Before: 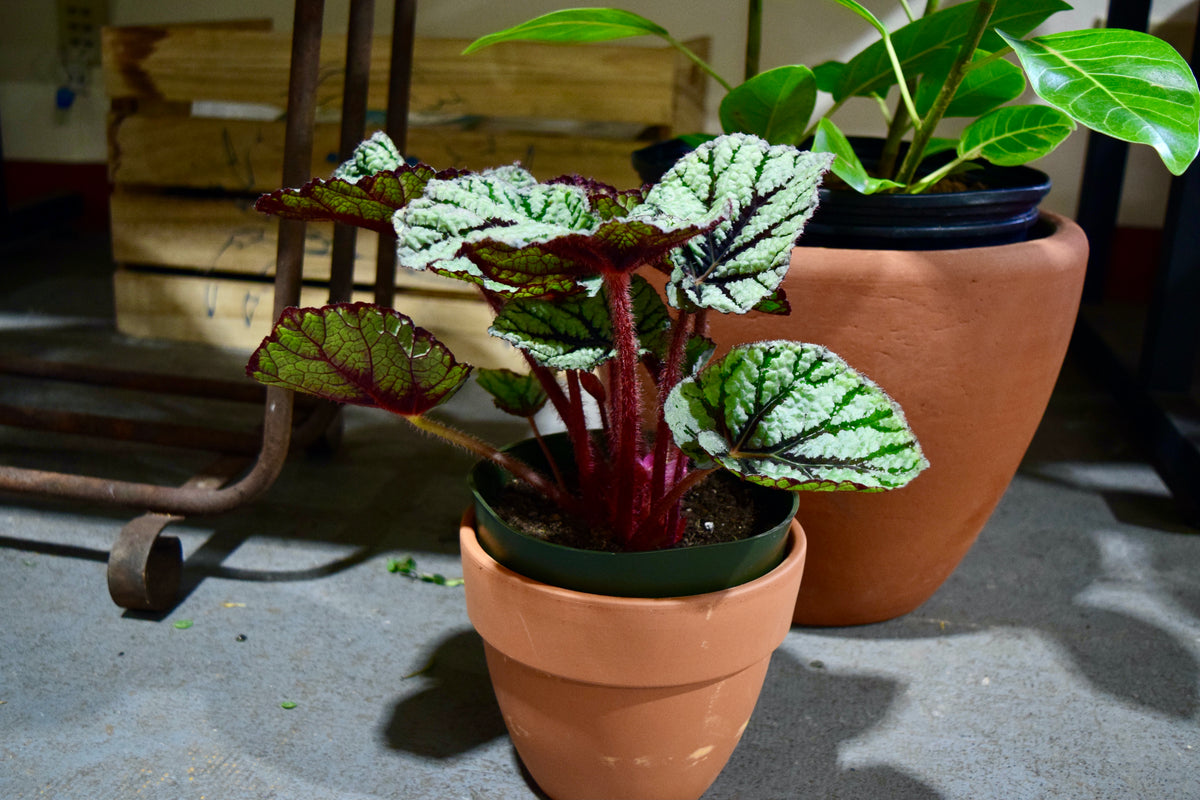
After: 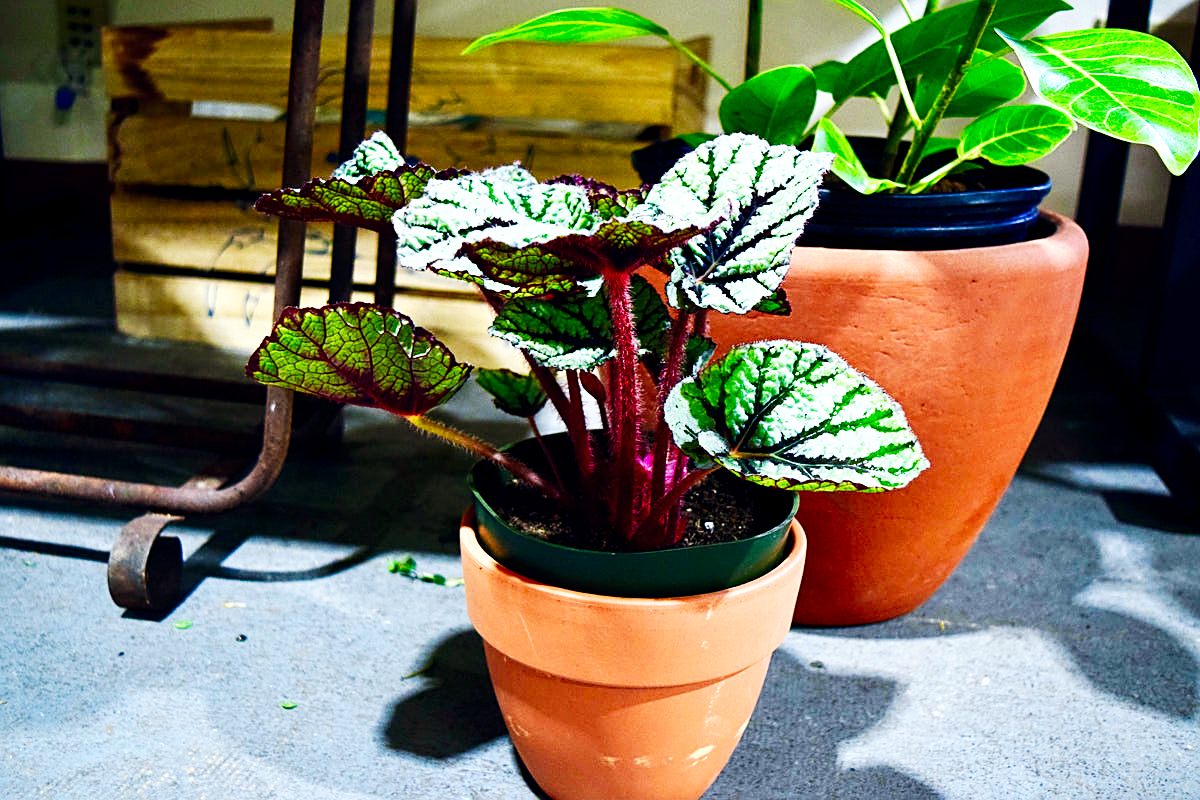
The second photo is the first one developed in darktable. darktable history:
base curve: curves: ch0 [(0, 0) (0.007, 0.004) (0.027, 0.03) (0.046, 0.07) (0.207, 0.54) (0.442, 0.872) (0.673, 0.972) (1, 1)], preserve colors none
local contrast: highlights 100%, shadows 100%, detail 120%, midtone range 0.2
color calibration: illuminant custom, x 0.368, y 0.373, temperature 4330.32 K
color balance rgb: shadows lift › hue 87.51°, highlights gain › chroma 1.62%, highlights gain › hue 55.1°, global offset › chroma 0.06%, global offset › hue 253.66°, linear chroma grading › global chroma 0.5%
color zones: curves: ch0 [(0, 0.613) (0.01, 0.613) (0.245, 0.448) (0.498, 0.529) (0.642, 0.665) (0.879, 0.777) (0.99, 0.613)]; ch1 [(0, 0) (0.143, 0) (0.286, 0) (0.429, 0) (0.571, 0) (0.714, 0) (0.857, 0)], mix -121.96%
lens correction: correction method embedded metadata, crop 1, focal 40, aperture 4, distance 15.16, camera "ILCE-7M3", lens "FE 40mm F2.5 G"
sharpen: on, module defaults
